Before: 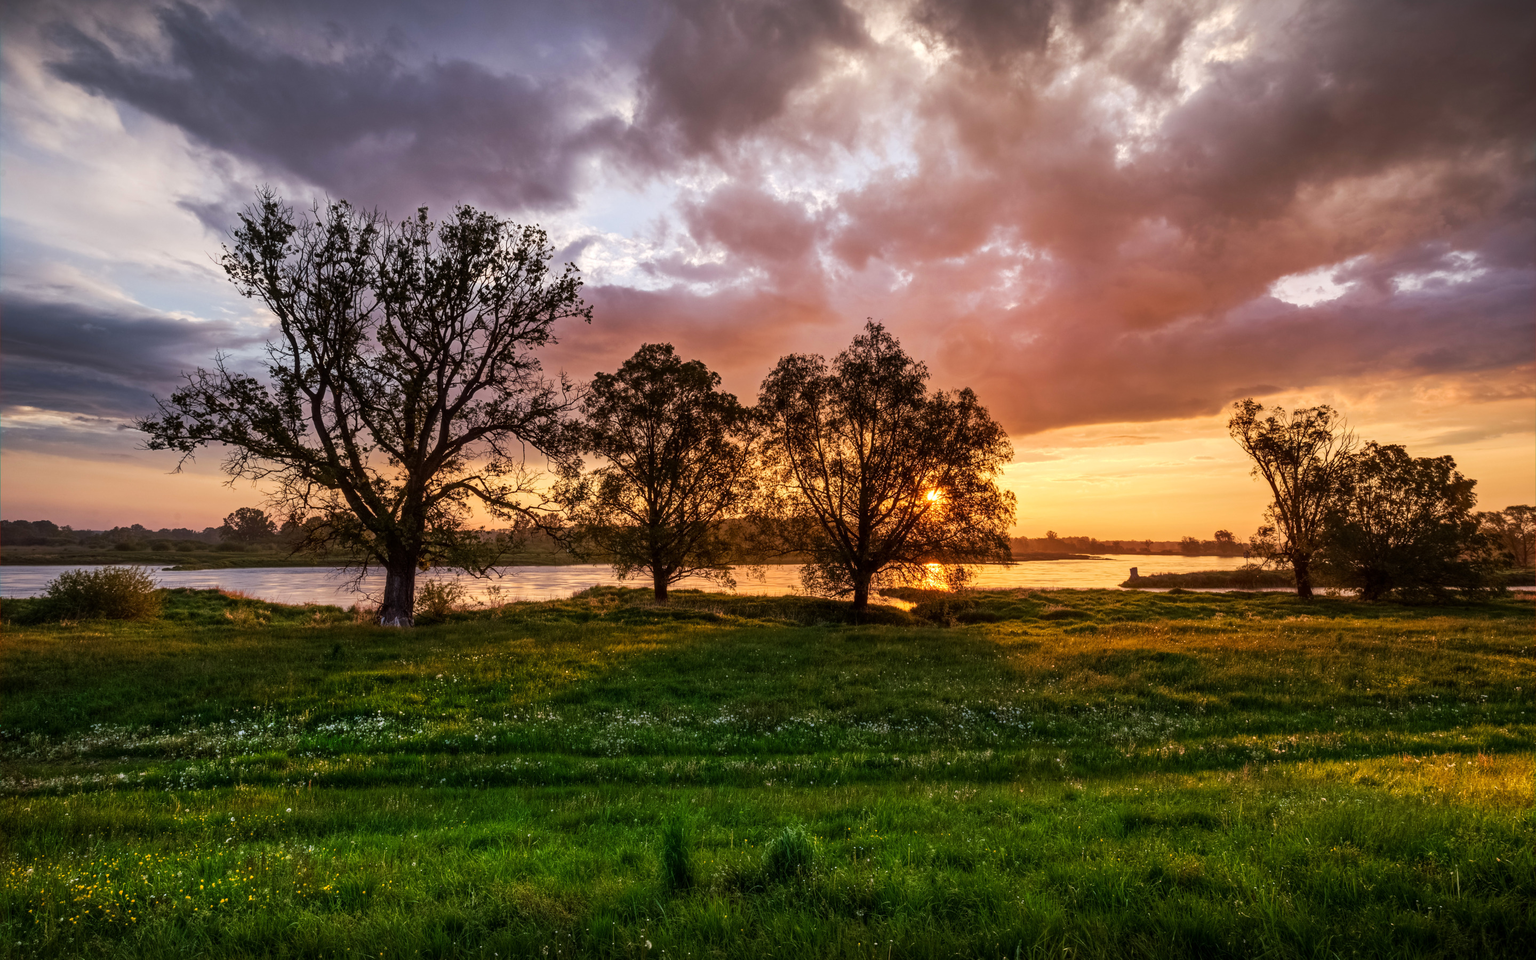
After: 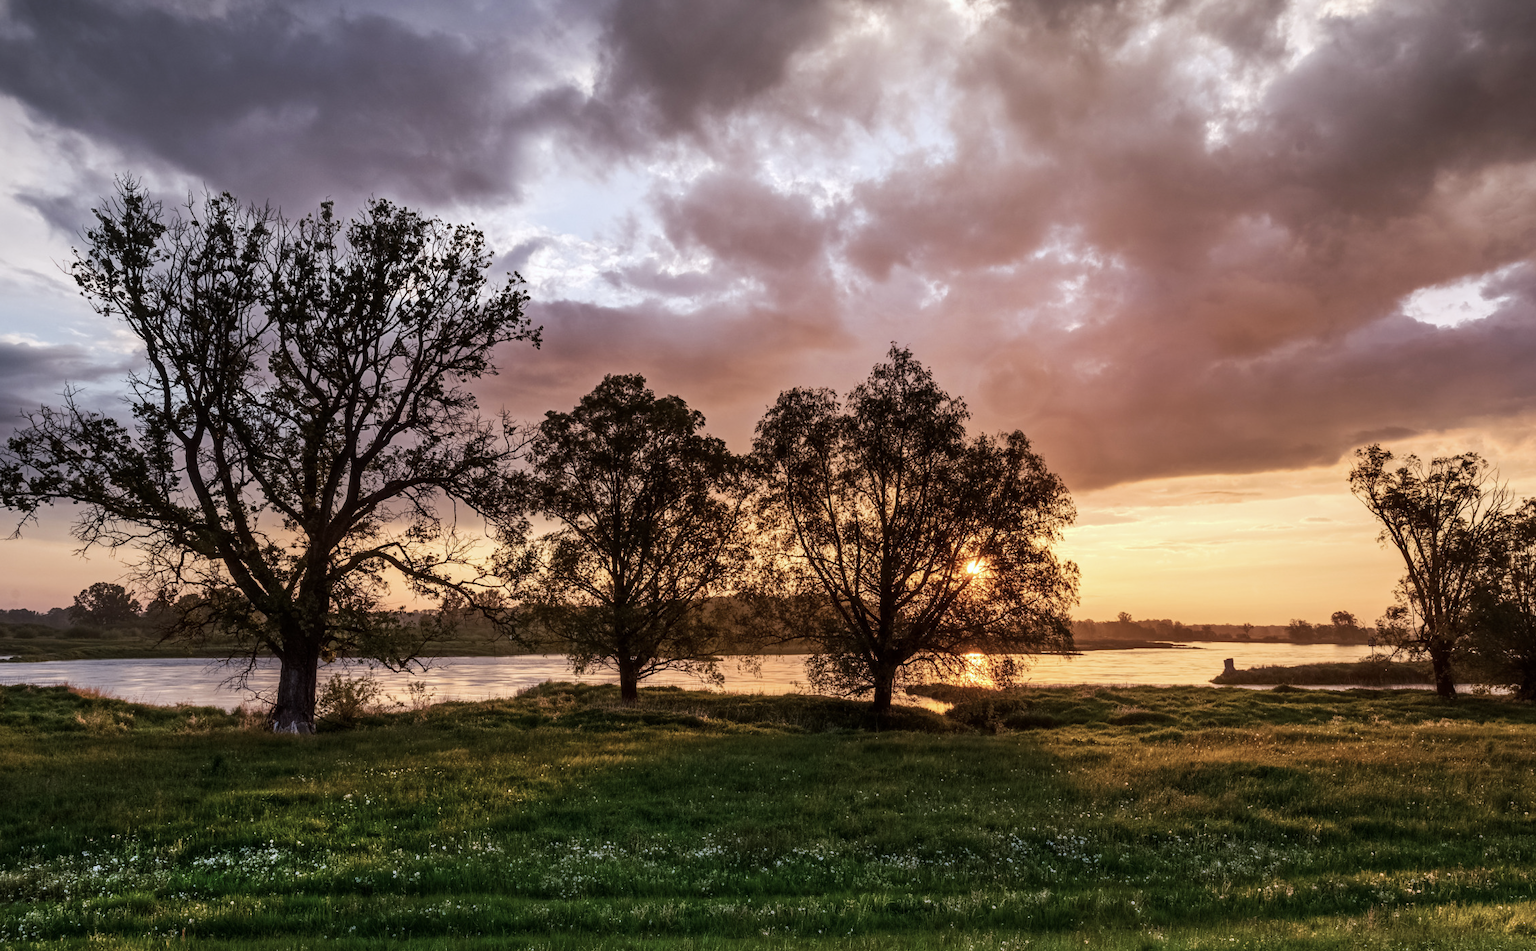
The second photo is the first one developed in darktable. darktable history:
contrast brightness saturation: contrast 0.1, saturation -0.3
white balance: red 0.976, blue 1.04
crop and rotate: left 10.77%, top 5.1%, right 10.41%, bottom 16.76%
